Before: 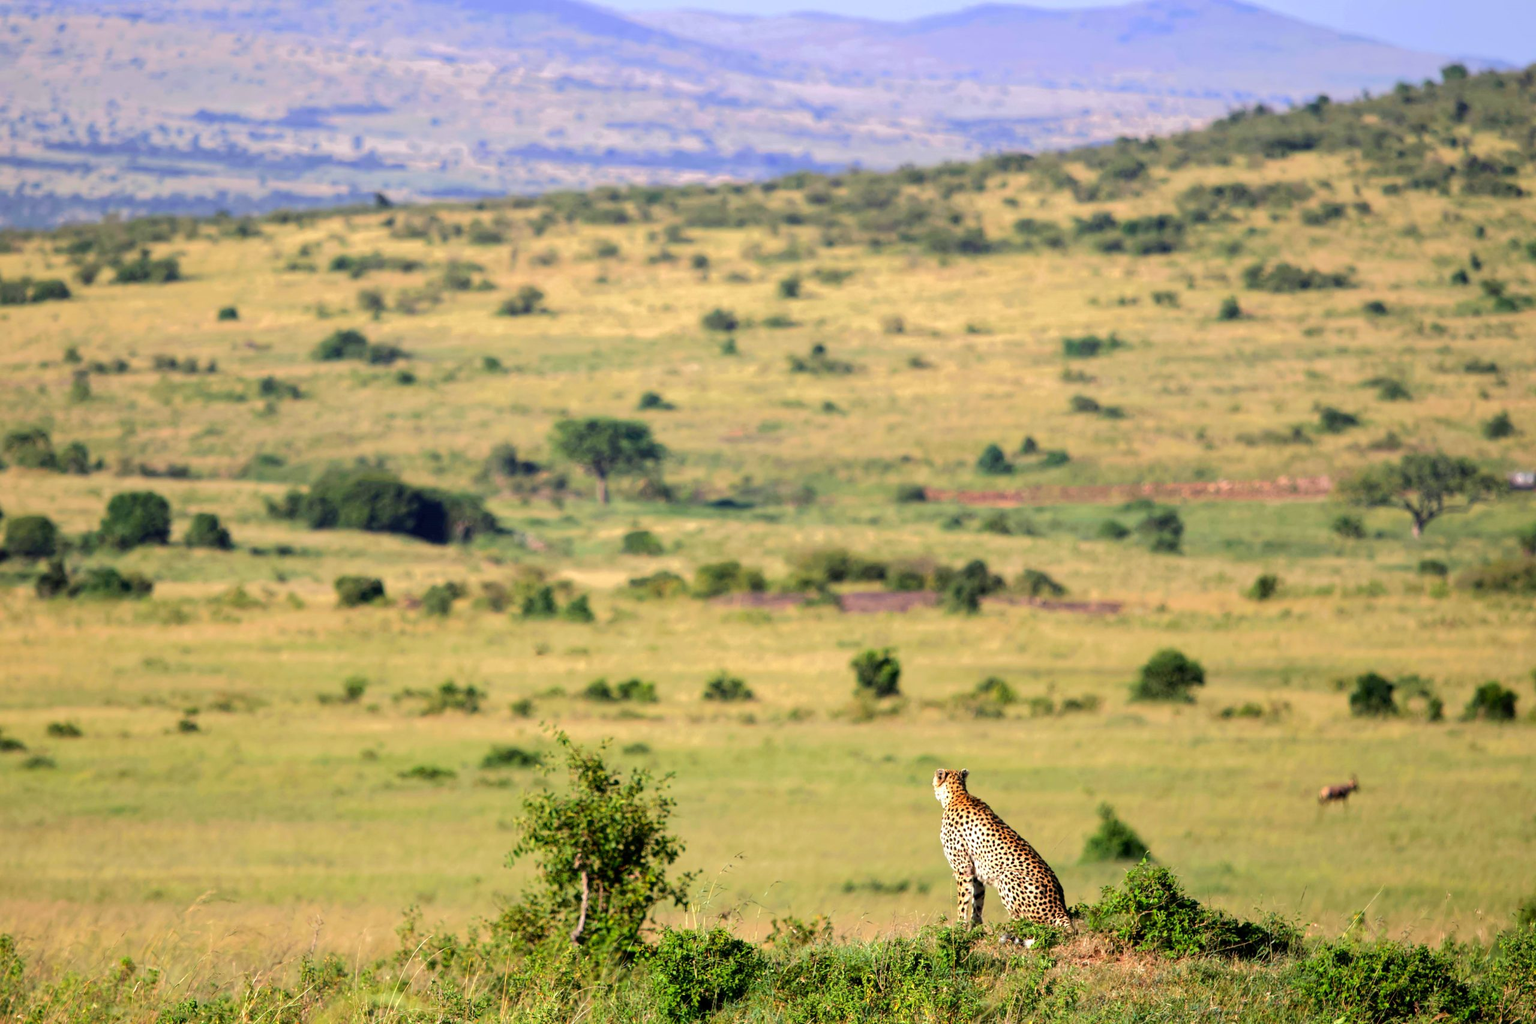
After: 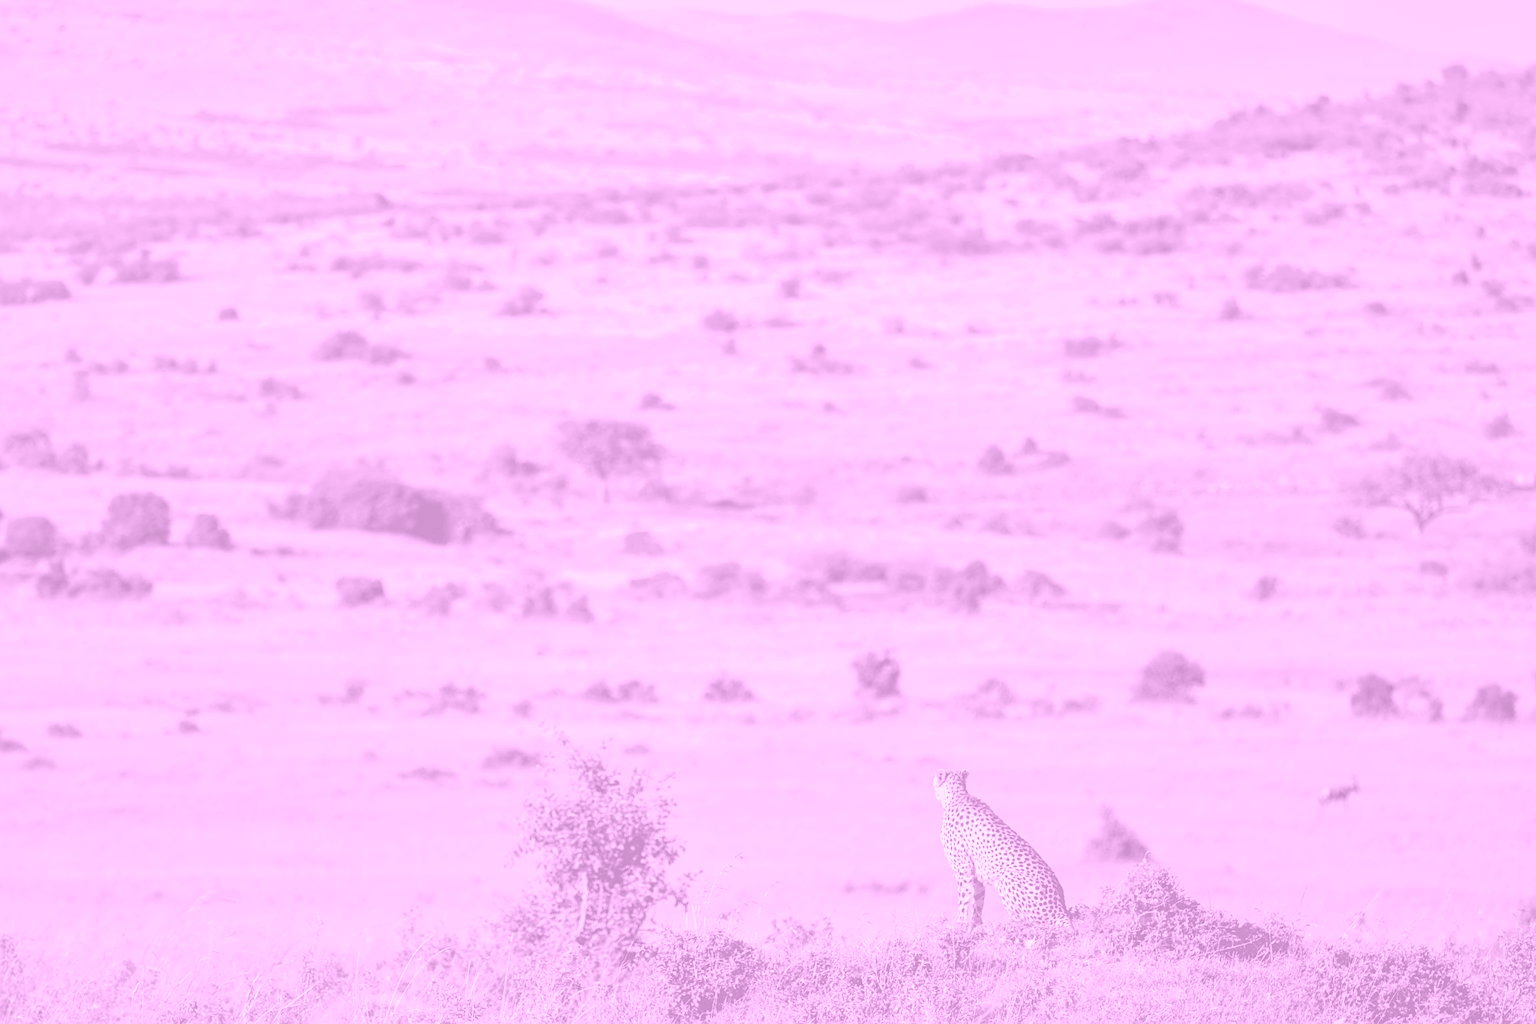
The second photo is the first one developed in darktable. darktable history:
colorize: hue 331.2°, saturation 75%, source mix 30.28%, lightness 70.52%, version 1
local contrast: on, module defaults
sharpen: on, module defaults
tone equalizer: -8 EV -1.84 EV, -7 EV -1.16 EV, -6 EV -1.62 EV, smoothing diameter 25%, edges refinement/feathering 10, preserve details guided filter
shadows and highlights: soften with gaussian
